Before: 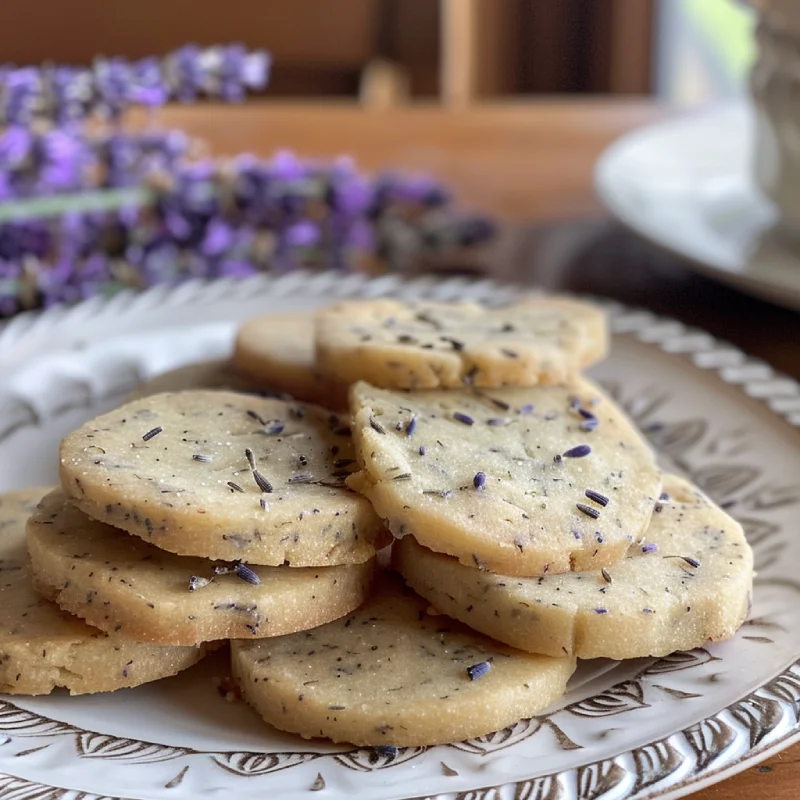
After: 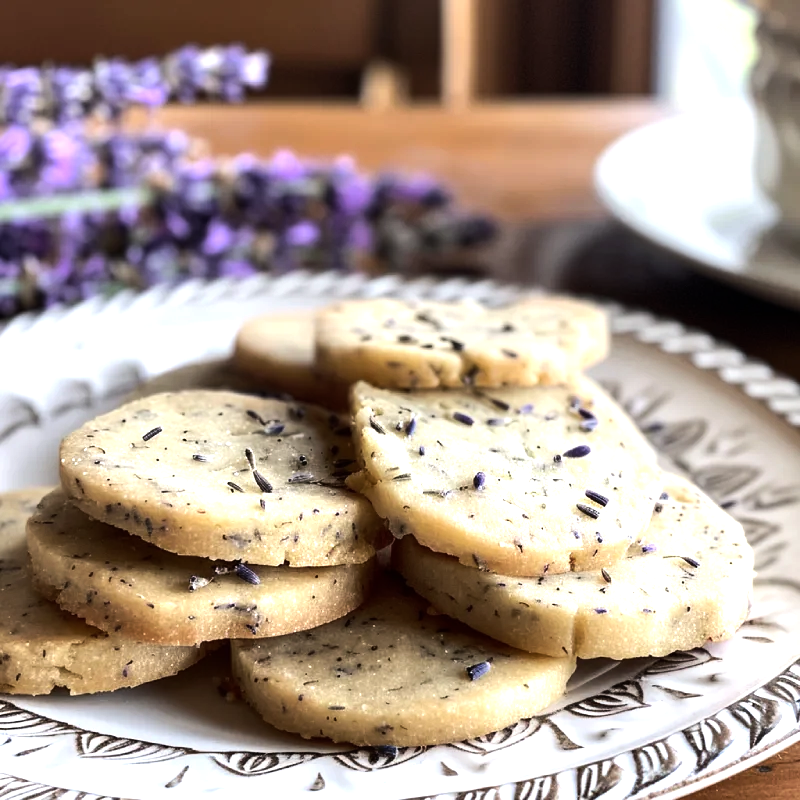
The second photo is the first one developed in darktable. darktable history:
tone equalizer: -8 EV -1.08 EV, -7 EV -1.01 EV, -6 EV -0.867 EV, -5 EV -0.578 EV, -3 EV 0.578 EV, -2 EV 0.867 EV, -1 EV 1.01 EV, +0 EV 1.08 EV, edges refinement/feathering 500, mask exposure compensation -1.57 EV, preserve details no
tone curve: curves: ch0 [(0, 0) (0.003, 0.003) (0.011, 0.011) (0.025, 0.025) (0.044, 0.044) (0.069, 0.069) (0.1, 0.099) (0.136, 0.135) (0.177, 0.176) (0.224, 0.223) (0.277, 0.275) (0.335, 0.333) (0.399, 0.396) (0.468, 0.465) (0.543, 0.545) (0.623, 0.625) (0.709, 0.71) (0.801, 0.801) (0.898, 0.898) (1, 1)], preserve colors none
